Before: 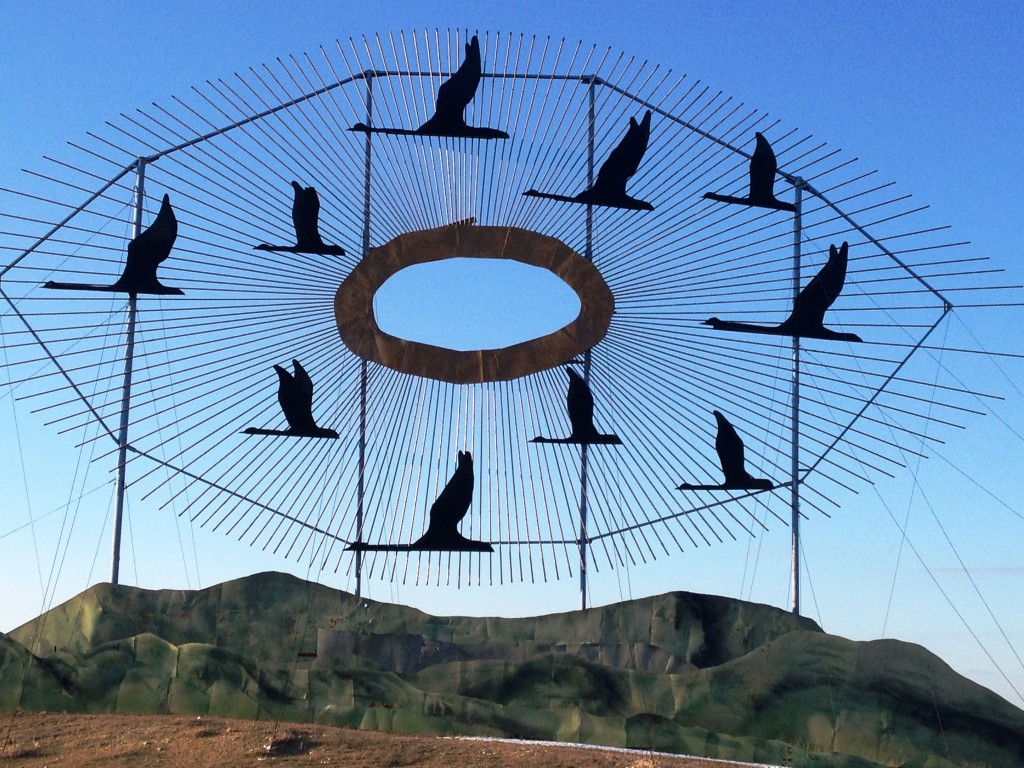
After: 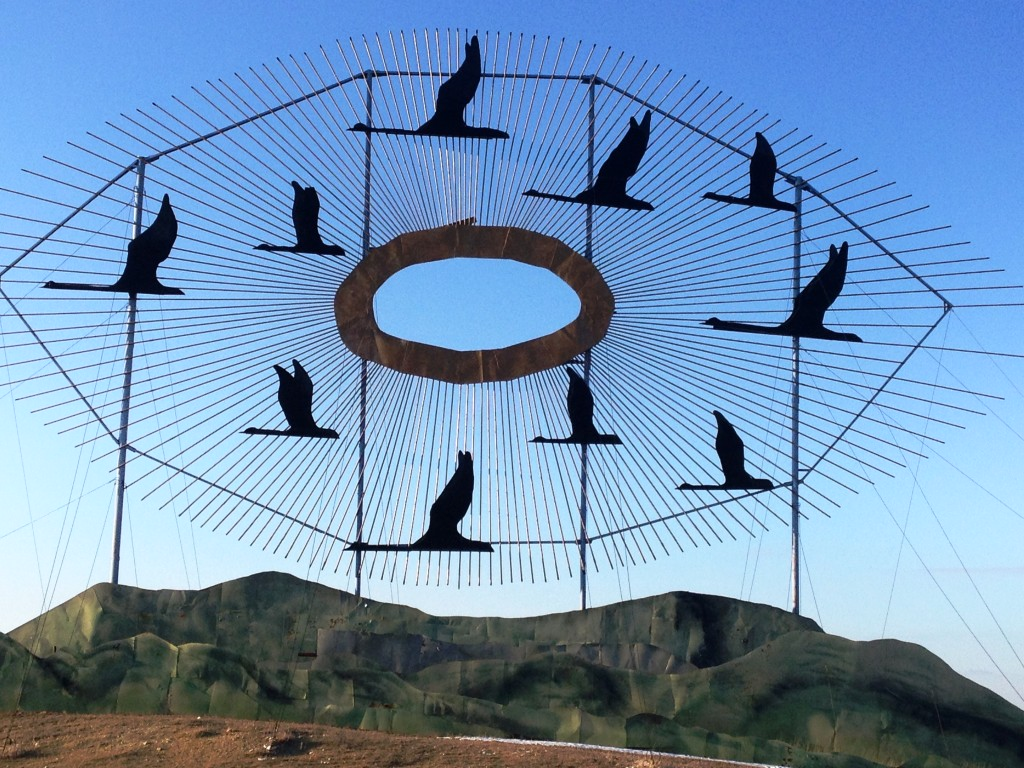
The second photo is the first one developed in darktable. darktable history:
shadows and highlights: shadows -39.26, highlights 63.57, highlights color adjustment 0.878%, soften with gaussian
levels: levels [0, 0.498, 0.996]
